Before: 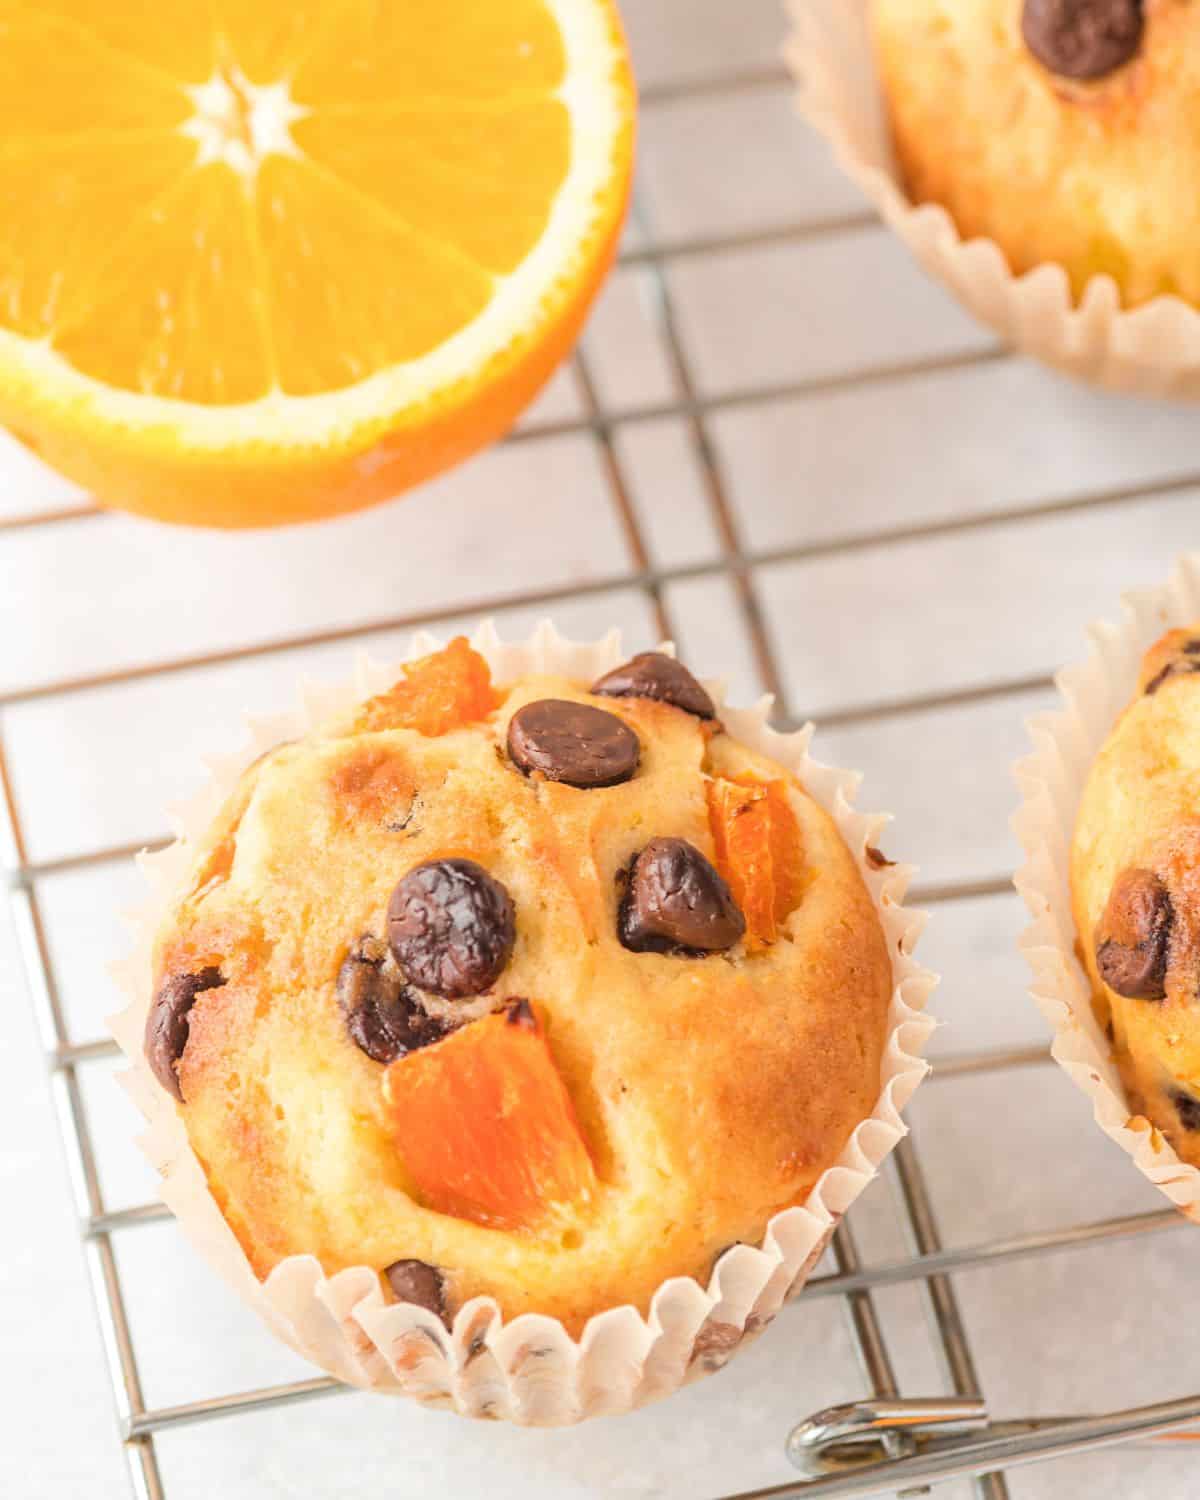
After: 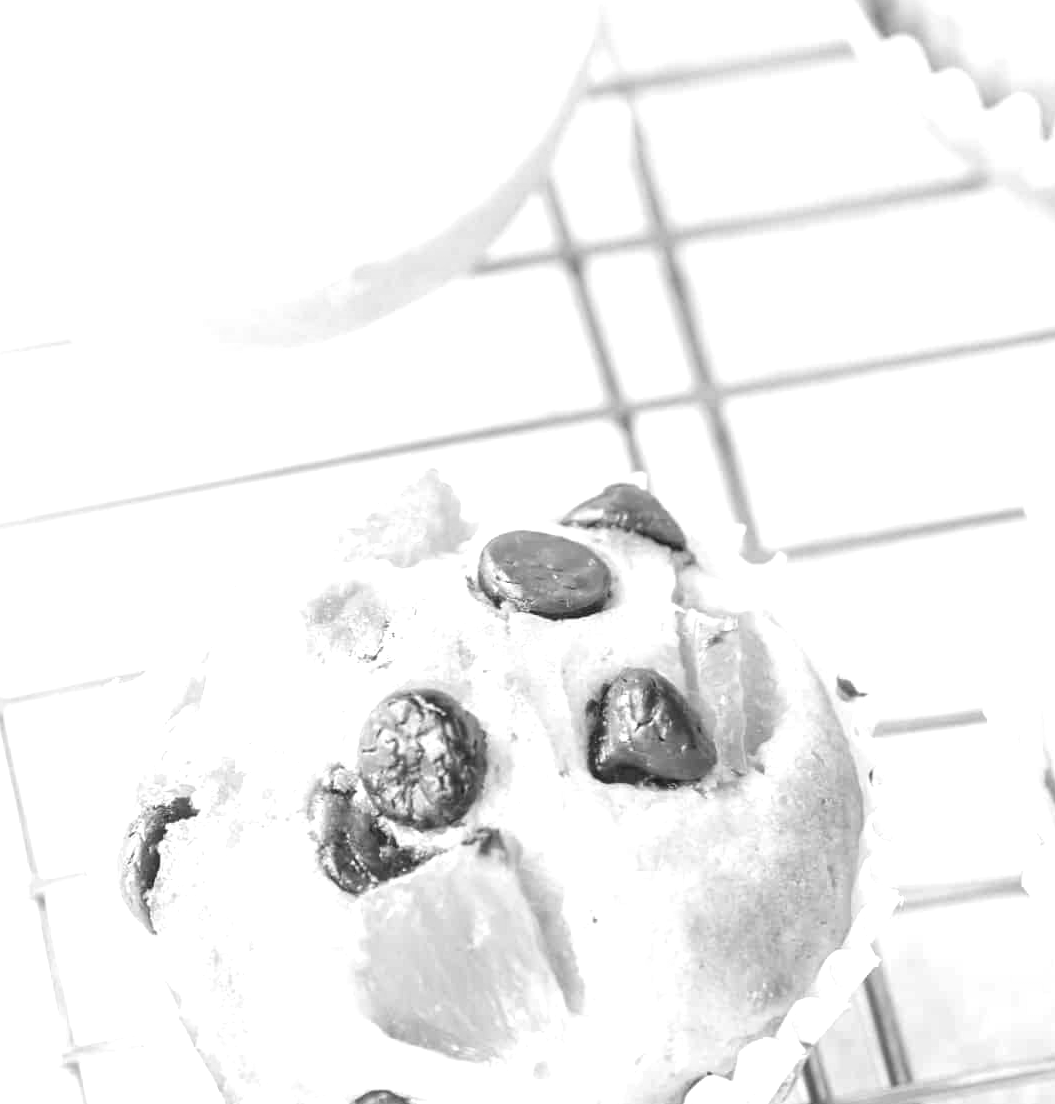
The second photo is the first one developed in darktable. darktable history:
exposure: exposure 0.95 EV, compensate highlight preservation false
crop and rotate: left 2.425%, top 11.305%, right 9.6%, bottom 15.08%
color balance rgb: perceptual saturation grading › global saturation 20%, perceptual saturation grading › highlights -25%, perceptual saturation grading › shadows 50%
contrast brightness saturation: saturation -1
tone equalizer: on, module defaults
